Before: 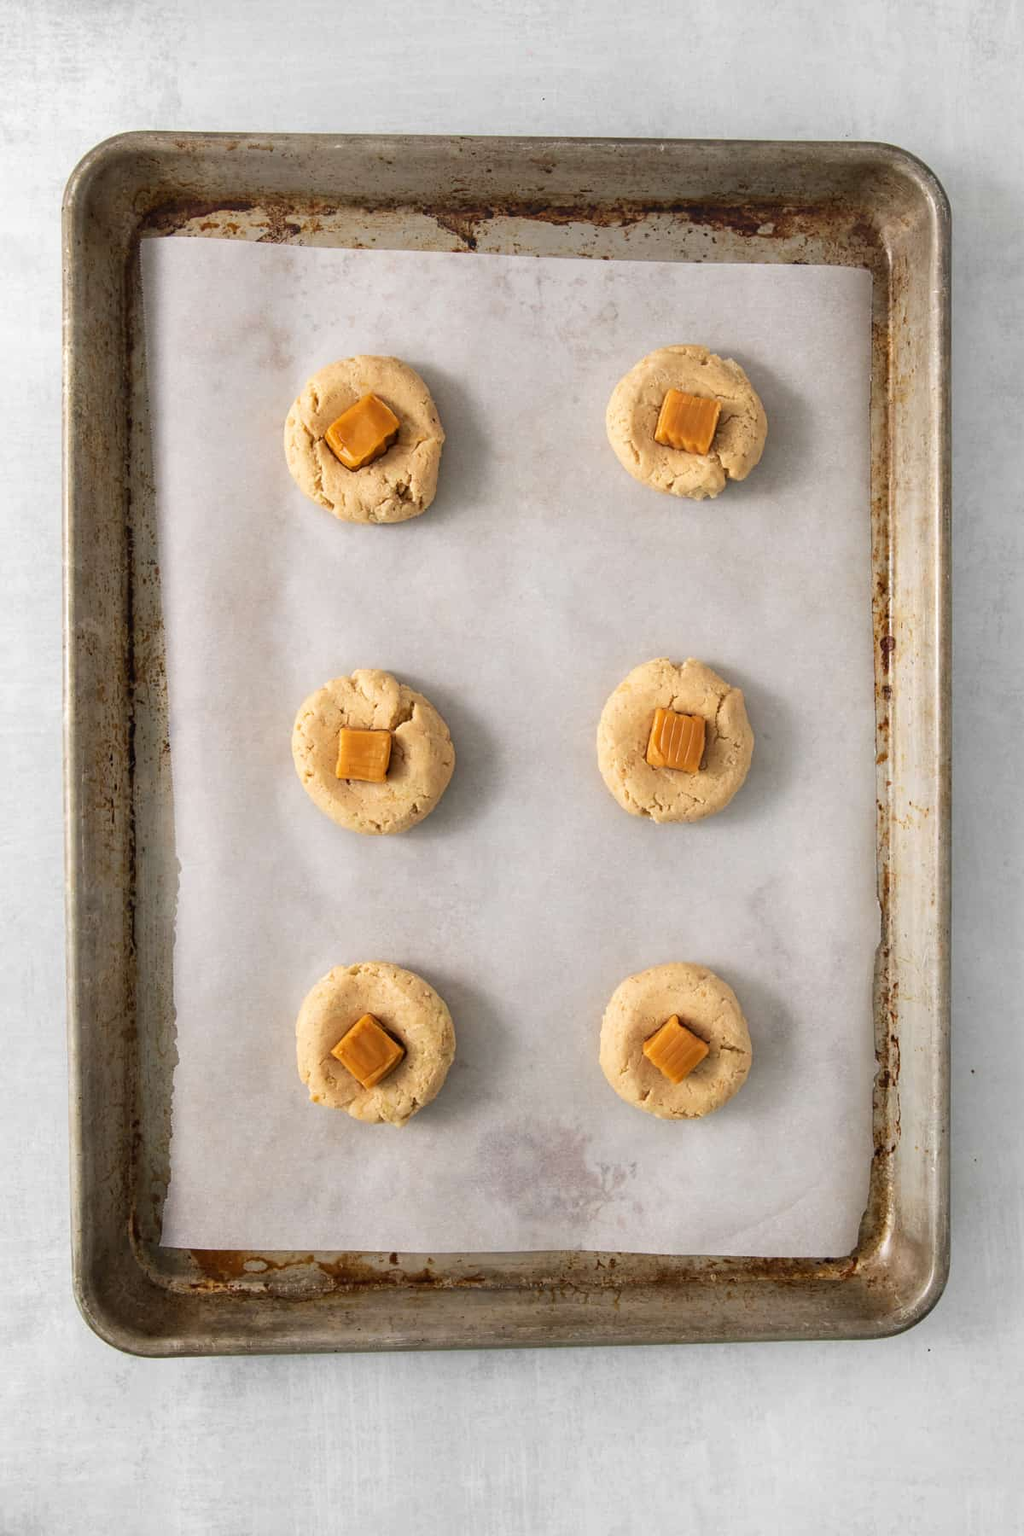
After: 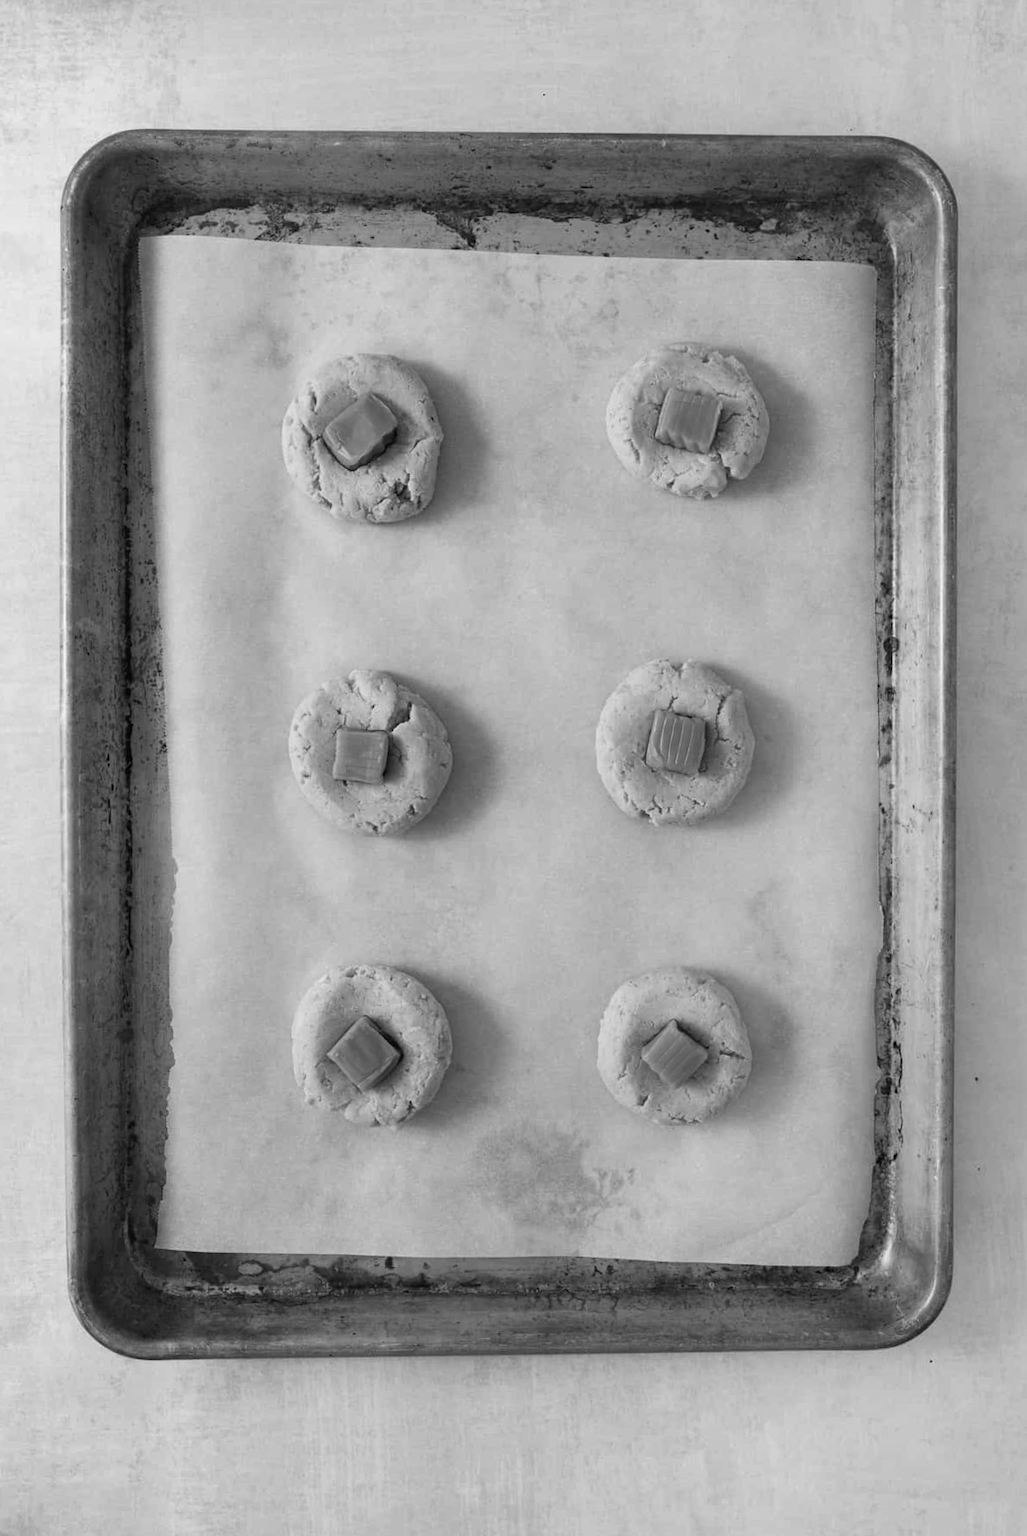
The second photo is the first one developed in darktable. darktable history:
shadows and highlights: shadows 49, highlights -41, soften with gaussian
rotate and perspective: rotation 0.192°, lens shift (horizontal) -0.015, crop left 0.005, crop right 0.996, crop top 0.006, crop bottom 0.99
color calibration: output gray [0.21, 0.42, 0.37, 0], gray › normalize channels true, illuminant same as pipeline (D50), adaptation XYZ, x 0.346, y 0.359, gamut compression 0
